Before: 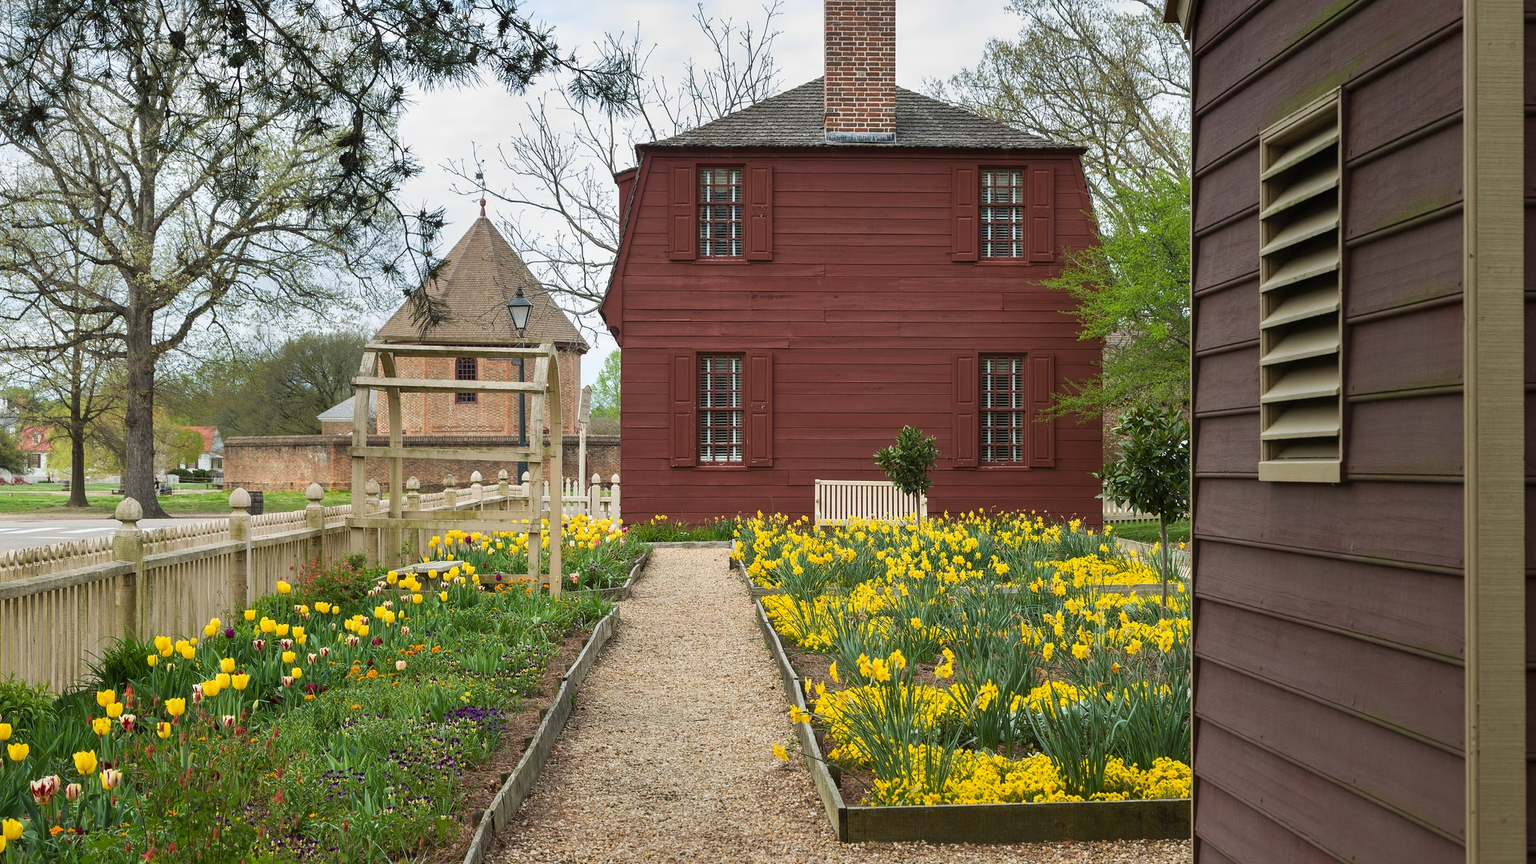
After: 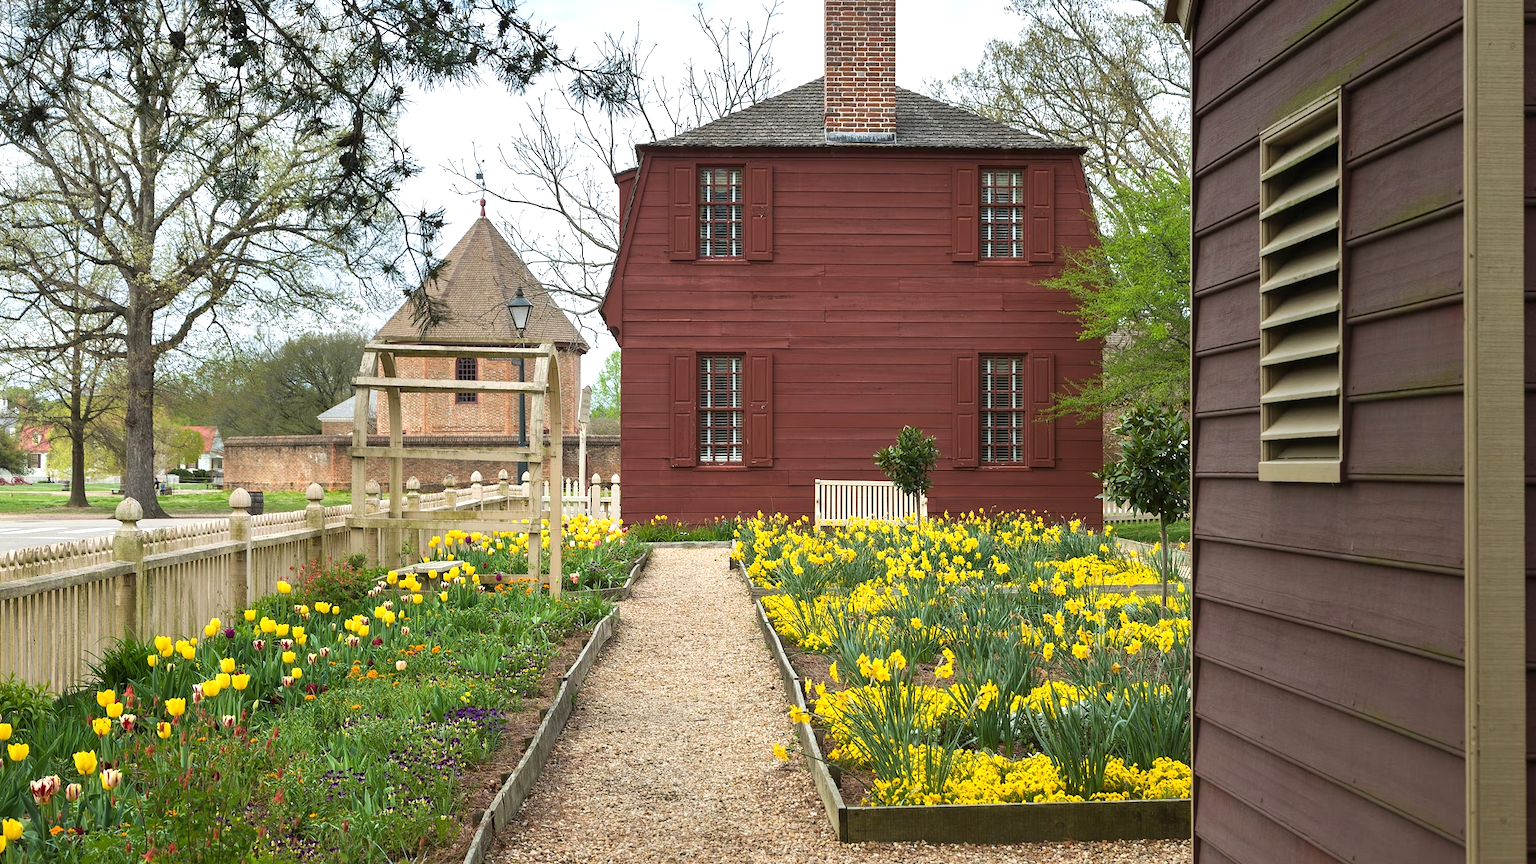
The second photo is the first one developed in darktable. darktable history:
tone equalizer: -8 EV -0.388 EV, -7 EV -0.385 EV, -6 EV -0.344 EV, -5 EV -0.224 EV, -3 EV 0.248 EV, -2 EV 0.32 EV, -1 EV 0.396 EV, +0 EV 0.417 EV, smoothing diameter 24.93%, edges refinement/feathering 6.28, preserve details guided filter
